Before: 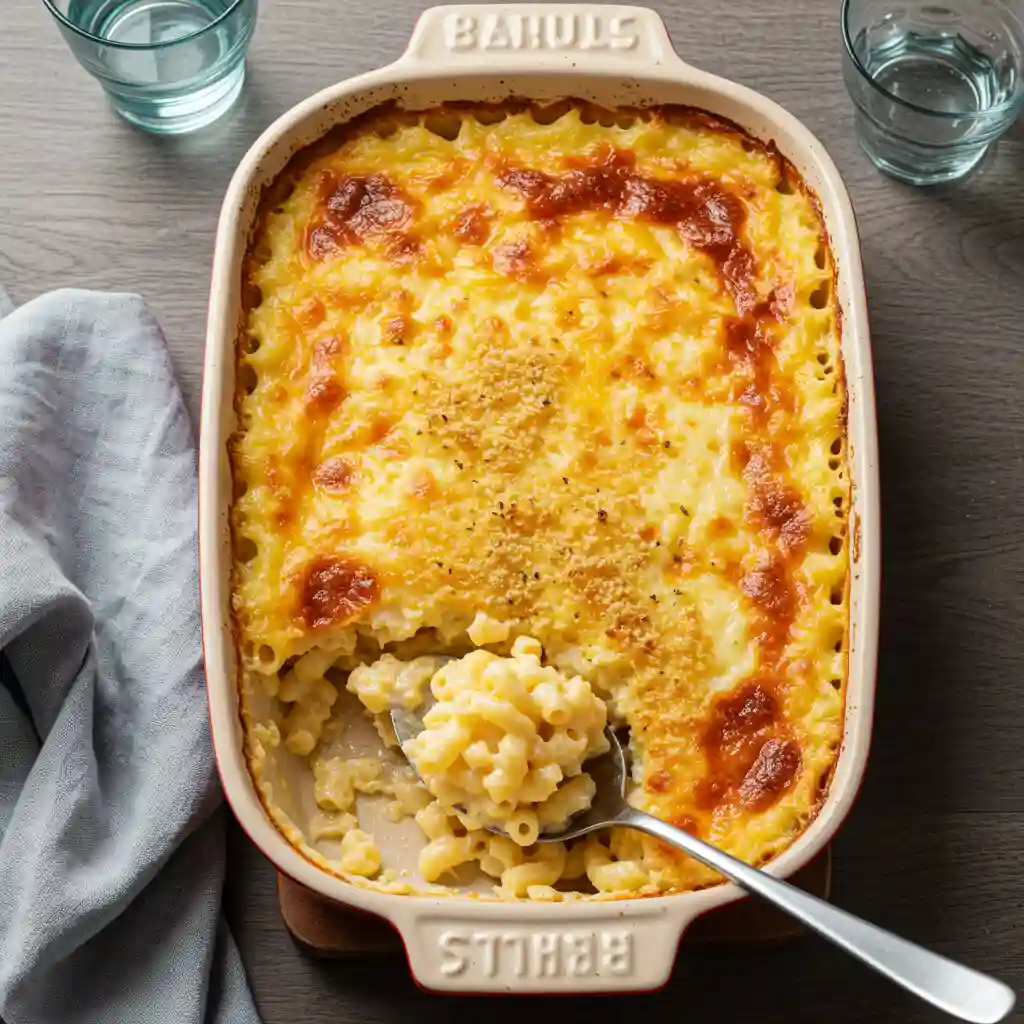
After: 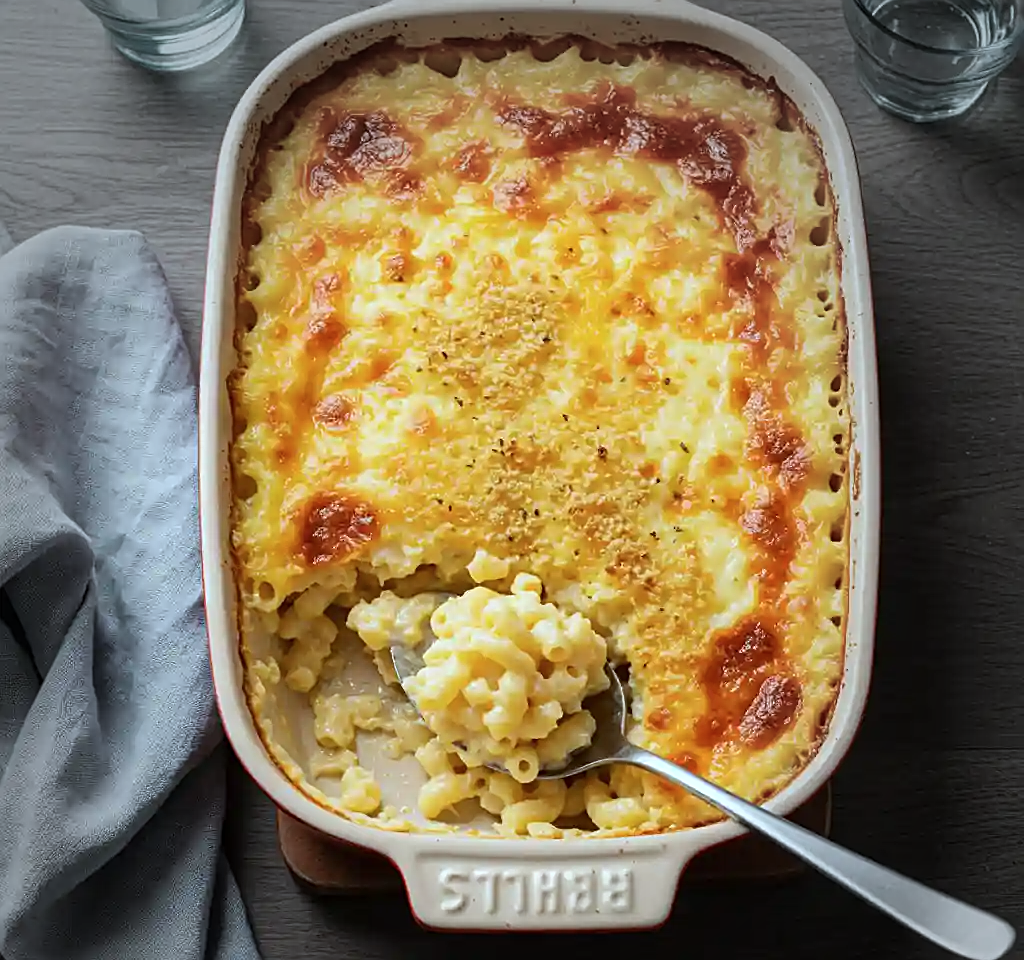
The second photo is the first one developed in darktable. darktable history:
sharpen: on, module defaults
crop and rotate: top 6.25%
vignetting: fall-off start 64.63%, center (-0.034, 0.148), width/height ratio 0.881
color calibration: illuminant F (fluorescent), F source F9 (Cool White Deluxe 4150 K) – high CRI, x 0.374, y 0.373, temperature 4158.34 K
